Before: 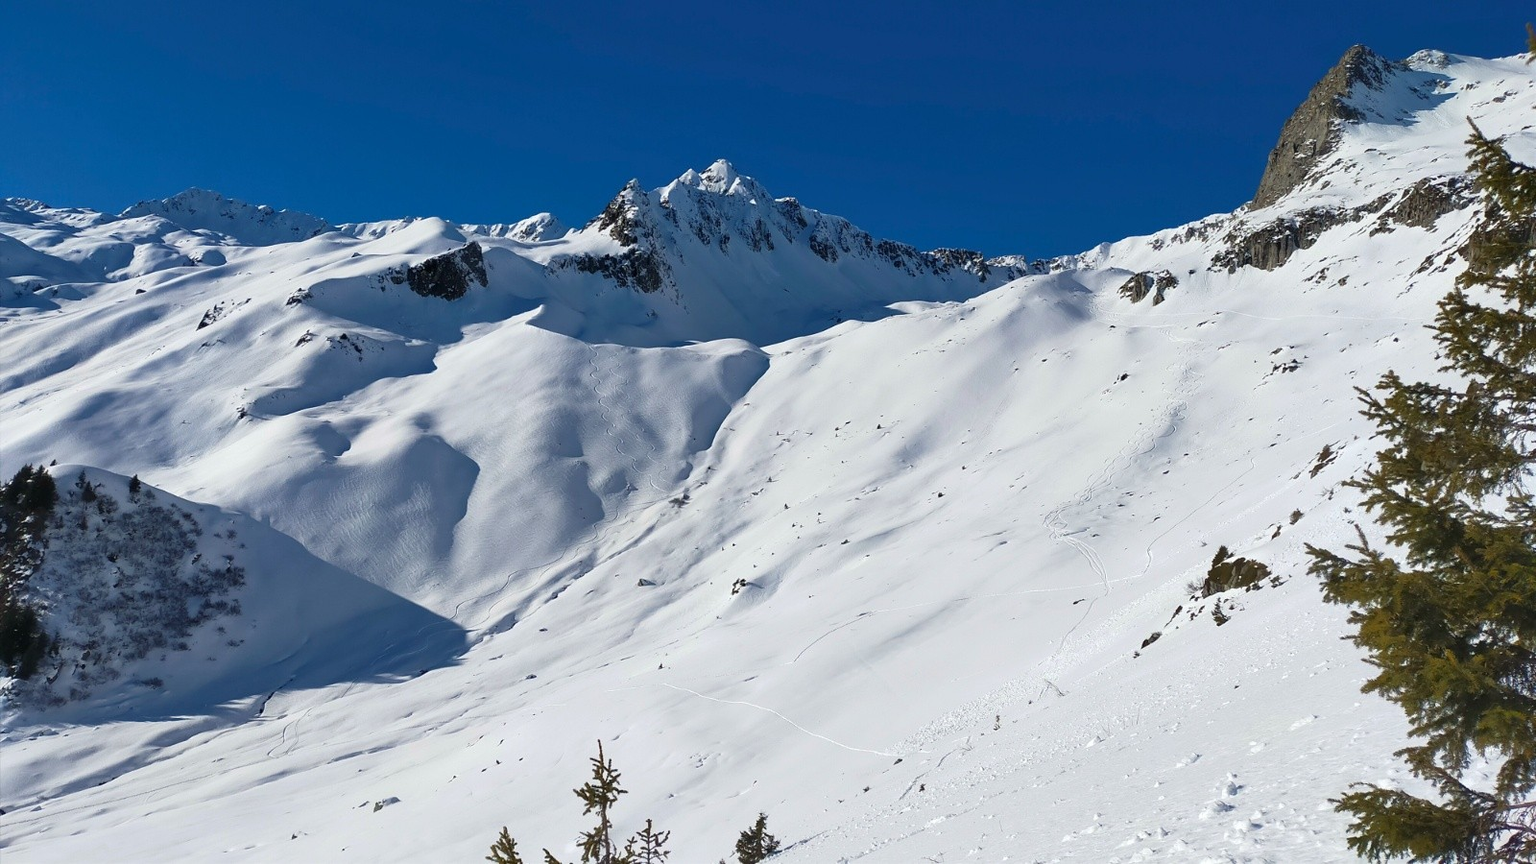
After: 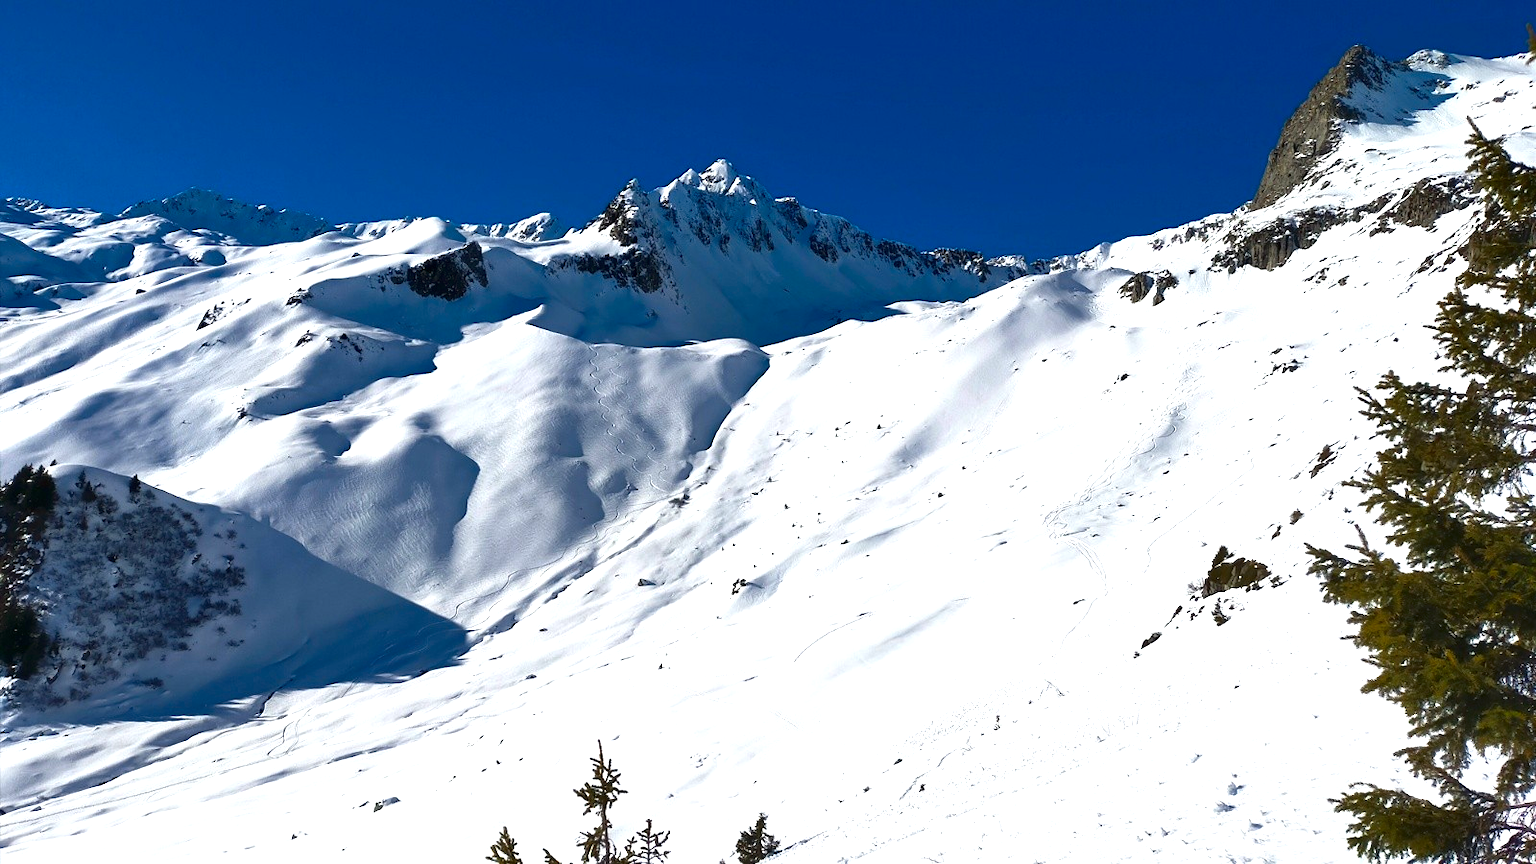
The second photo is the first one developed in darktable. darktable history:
exposure: black level correction 0, exposure 0.696 EV, compensate exposure bias true, compensate highlight preservation false
contrast brightness saturation: brightness -0.204, saturation 0.081
